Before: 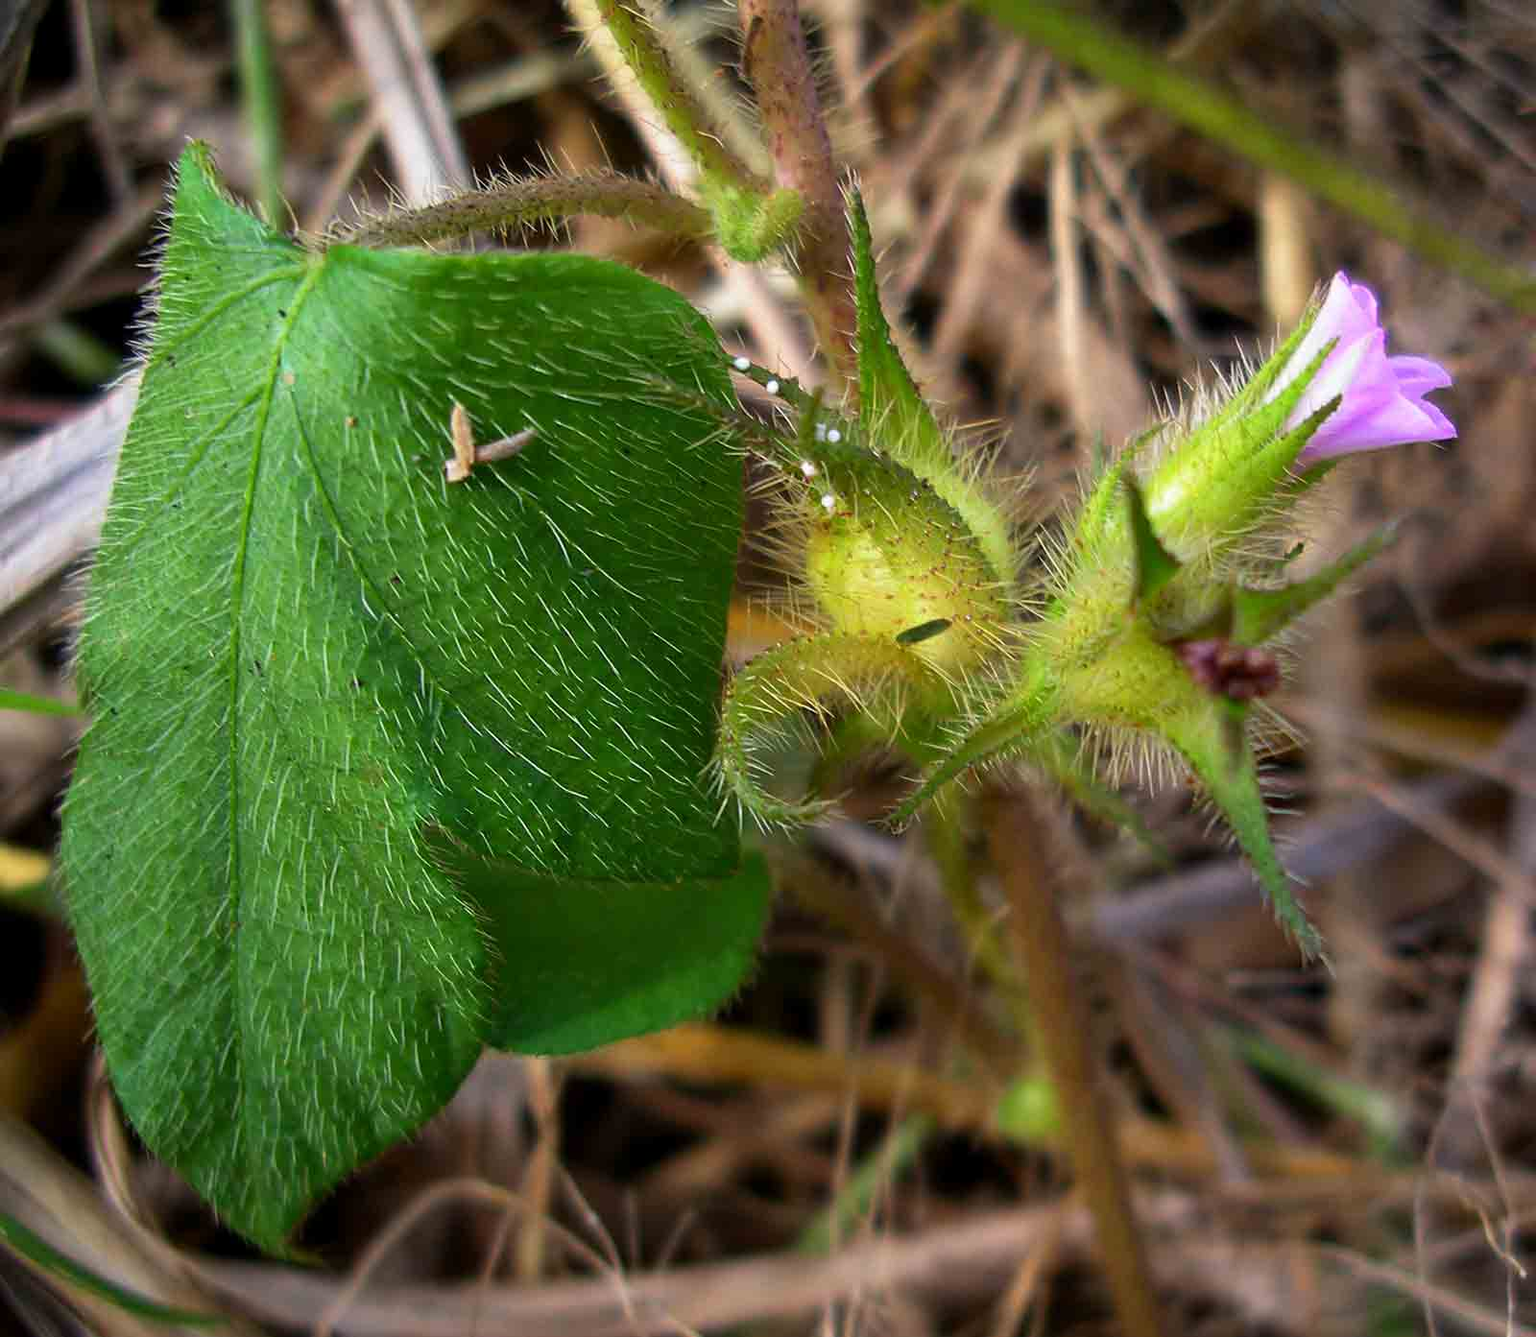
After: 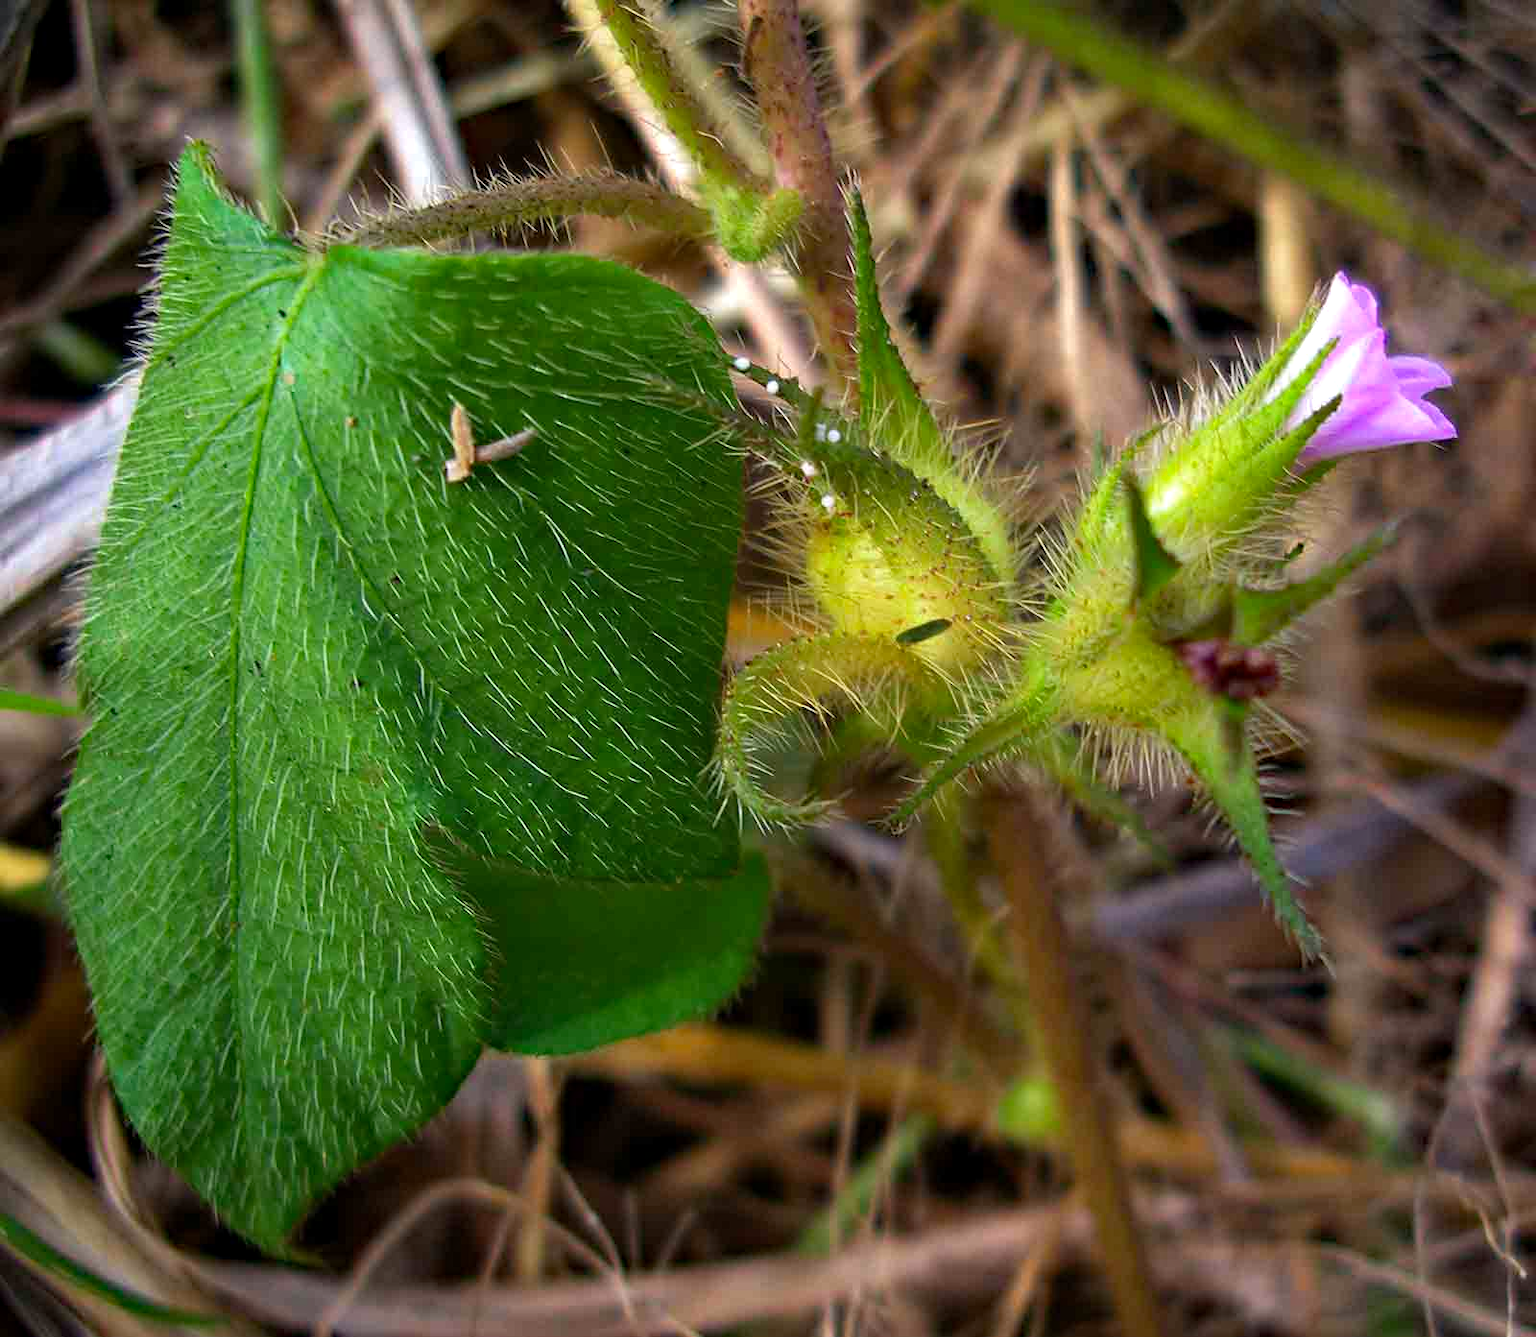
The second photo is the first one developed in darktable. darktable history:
haze removal: strength 0.304, distance 0.248, compatibility mode true, adaptive false
